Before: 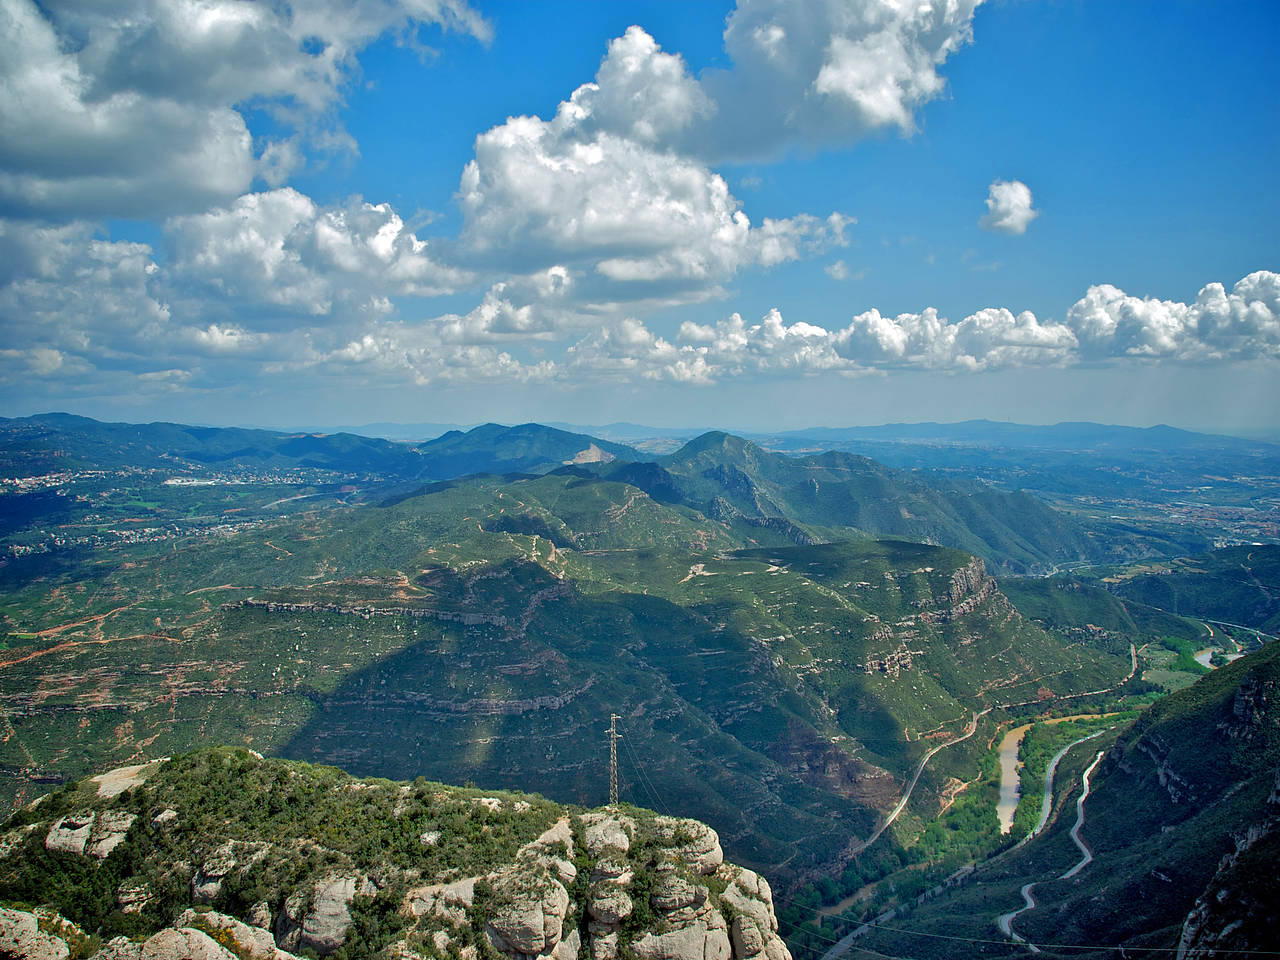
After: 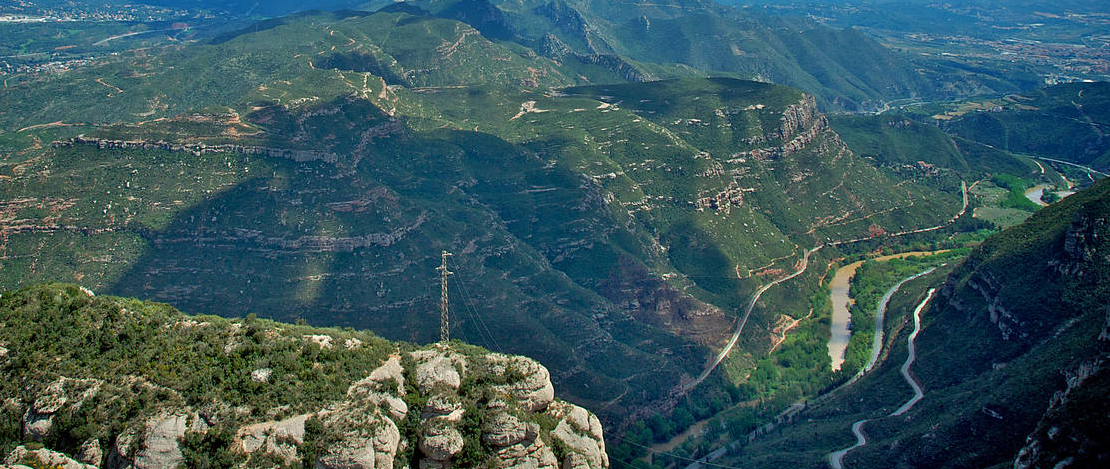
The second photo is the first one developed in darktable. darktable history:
crop and rotate: left 13.267%, top 48.321%, bottom 2.821%
